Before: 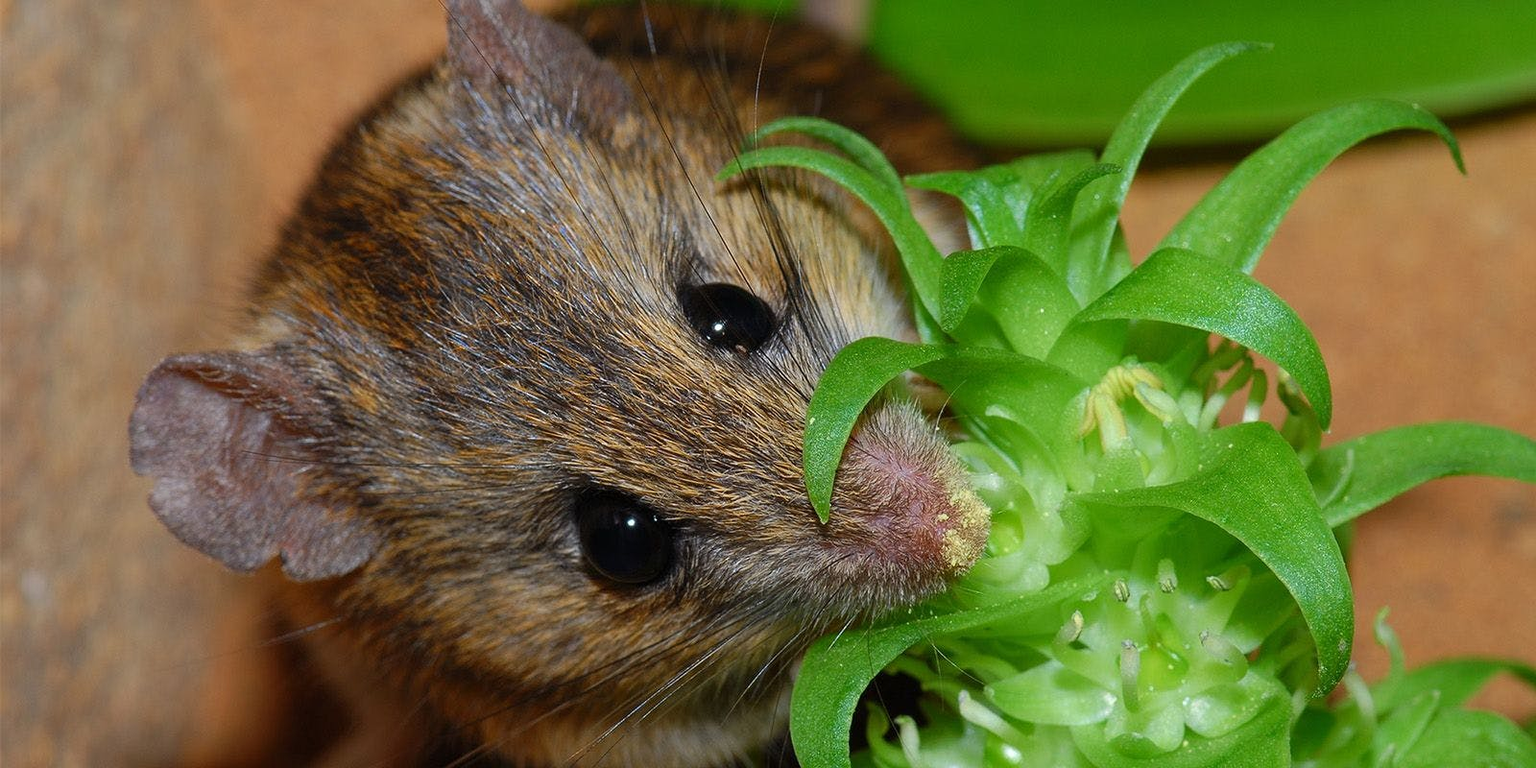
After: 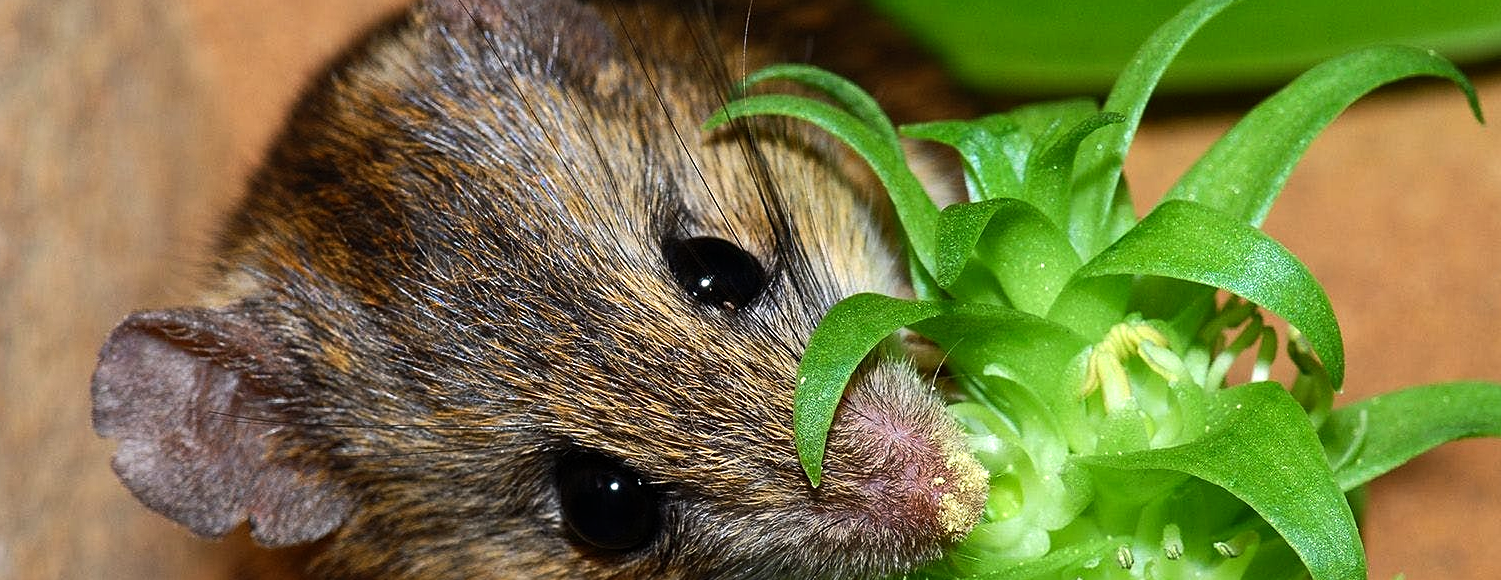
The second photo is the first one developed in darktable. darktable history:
sharpen: amount 0.2
exposure: black level correction 0.001, compensate highlight preservation false
crop: left 2.737%, top 7.287%, right 3.421%, bottom 20.179%
tone equalizer: -8 EV -0.75 EV, -7 EV -0.7 EV, -6 EV -0.6 EV, -5 EV -0.4 EV, -3 EV 0.4 EV, -2 EV 0.6 EV, -1 EV 0.7 EV, +0 EV 0.75 EV, edges refinement/feathering 500, mask exposure compensation -1.57 EV, preserve details no
